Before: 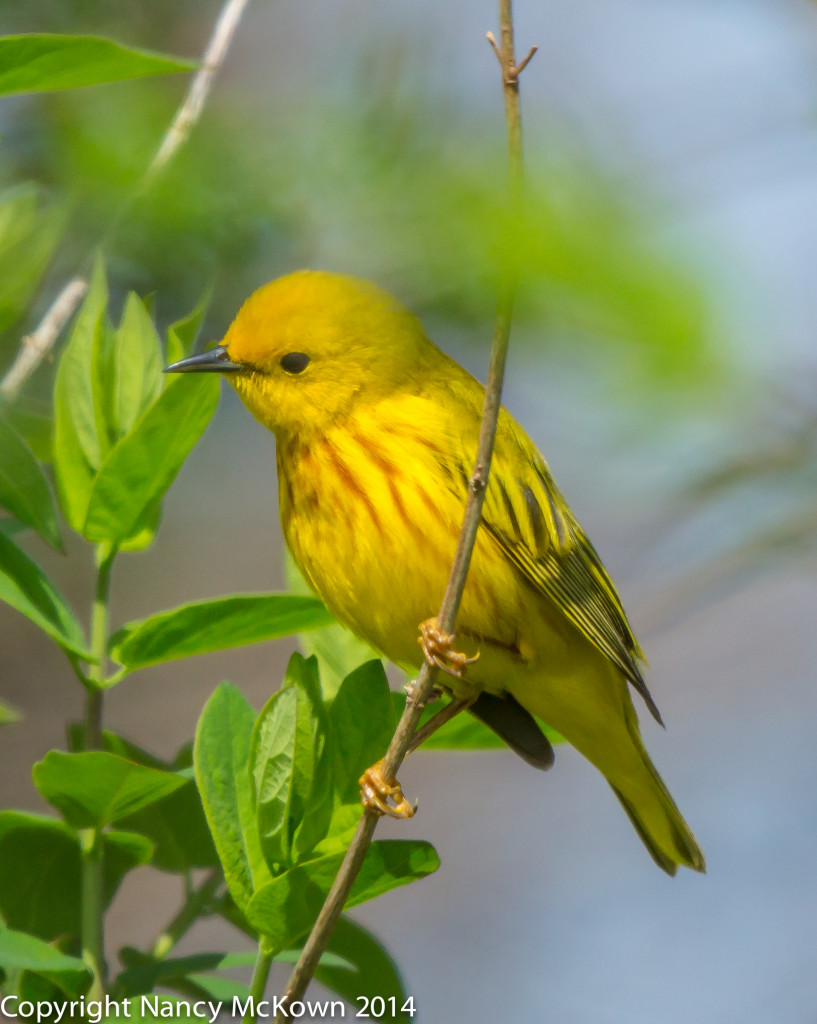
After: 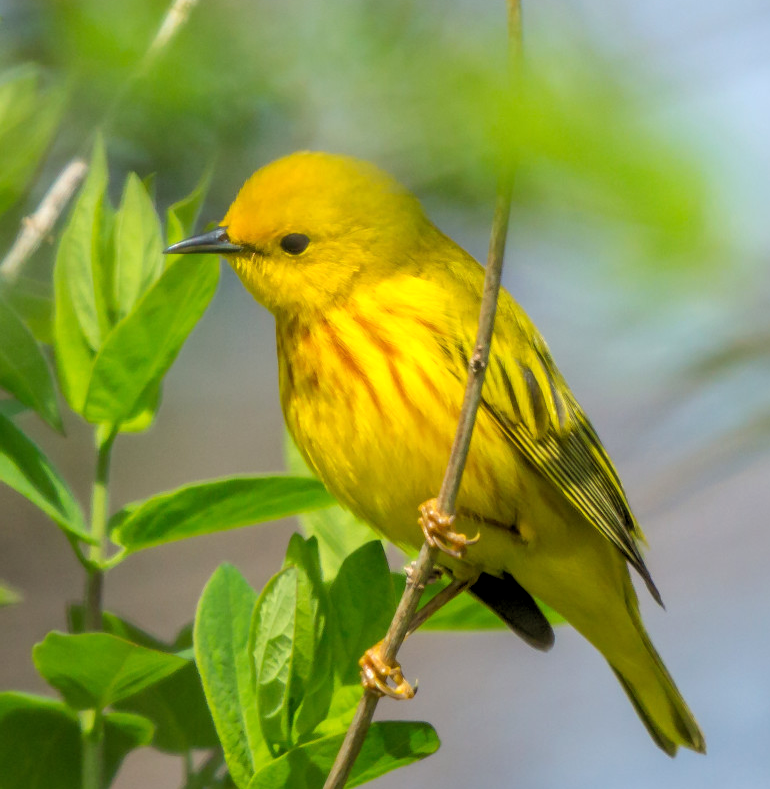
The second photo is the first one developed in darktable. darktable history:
rgb levels: levels [[0.01, 0.419, 0.839], [0, 0.5, 1], [0, 0.5, 1]]
crop and rotate: angle 0.03°, top 11.643%, right 5.651%, bottom 11.189%
